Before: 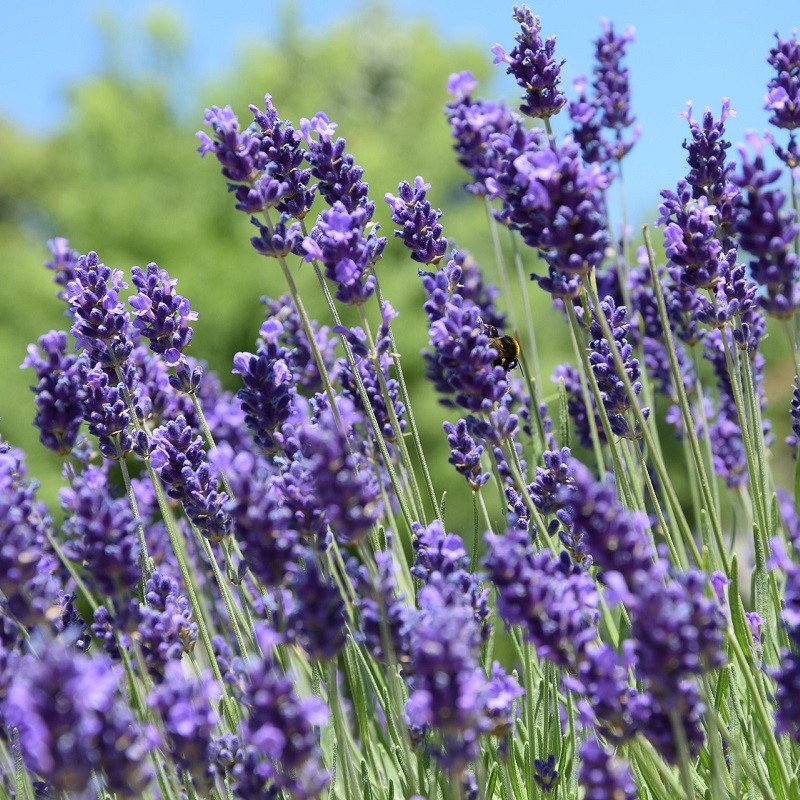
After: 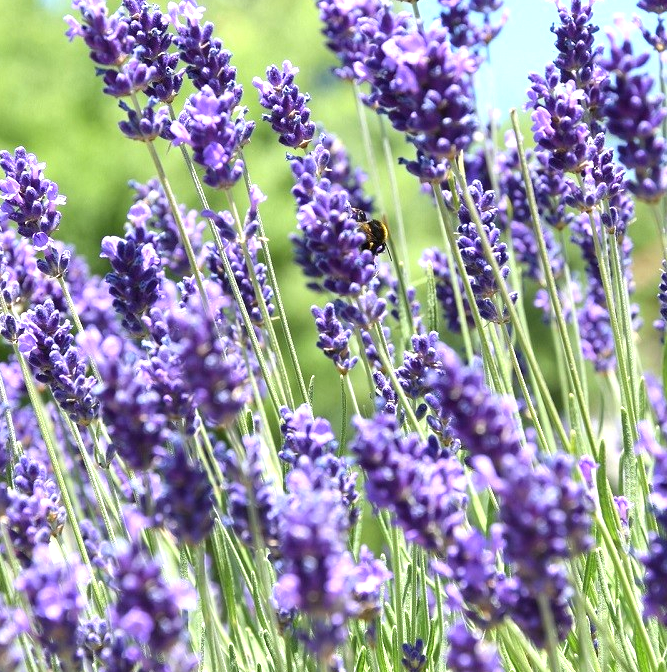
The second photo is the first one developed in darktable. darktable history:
exposure: black level correction 0, exposure 0.894 EV, compensate highlight preservation false
crop: left 16.517%, top 14.591%
